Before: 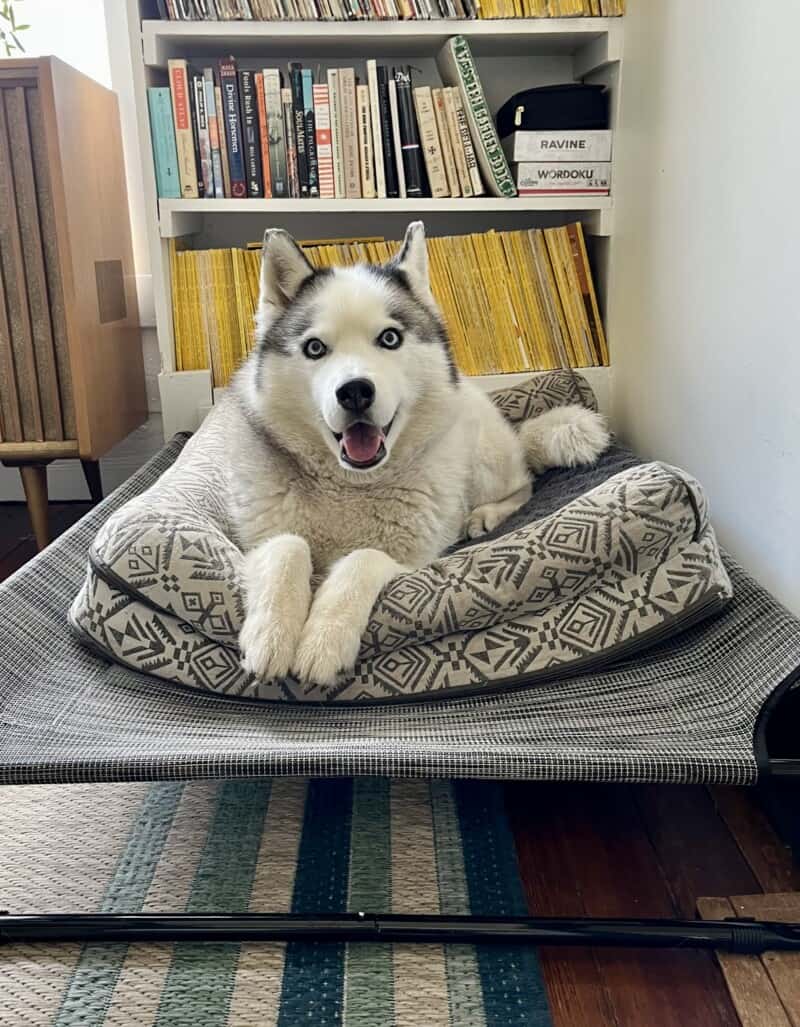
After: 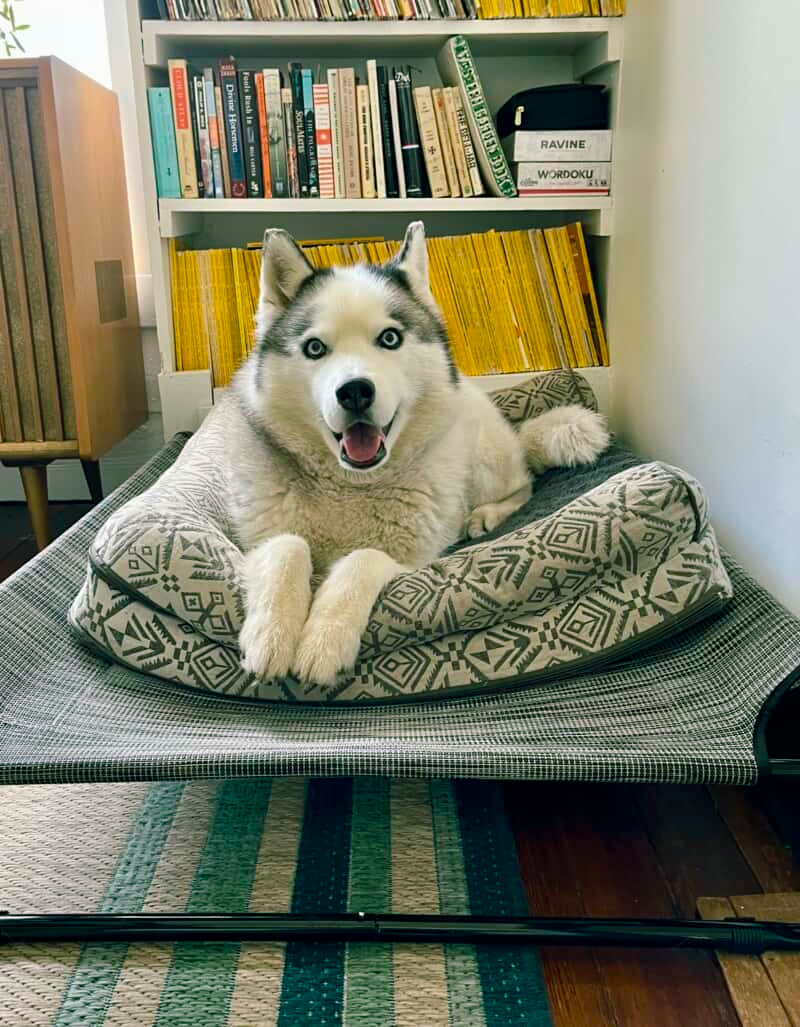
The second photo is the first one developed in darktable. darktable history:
color balance rgb: shadows lift › chroma 11.514%, shadows lift › hue 131.65°, perceptual saturation grading › global saturation 30.218%
